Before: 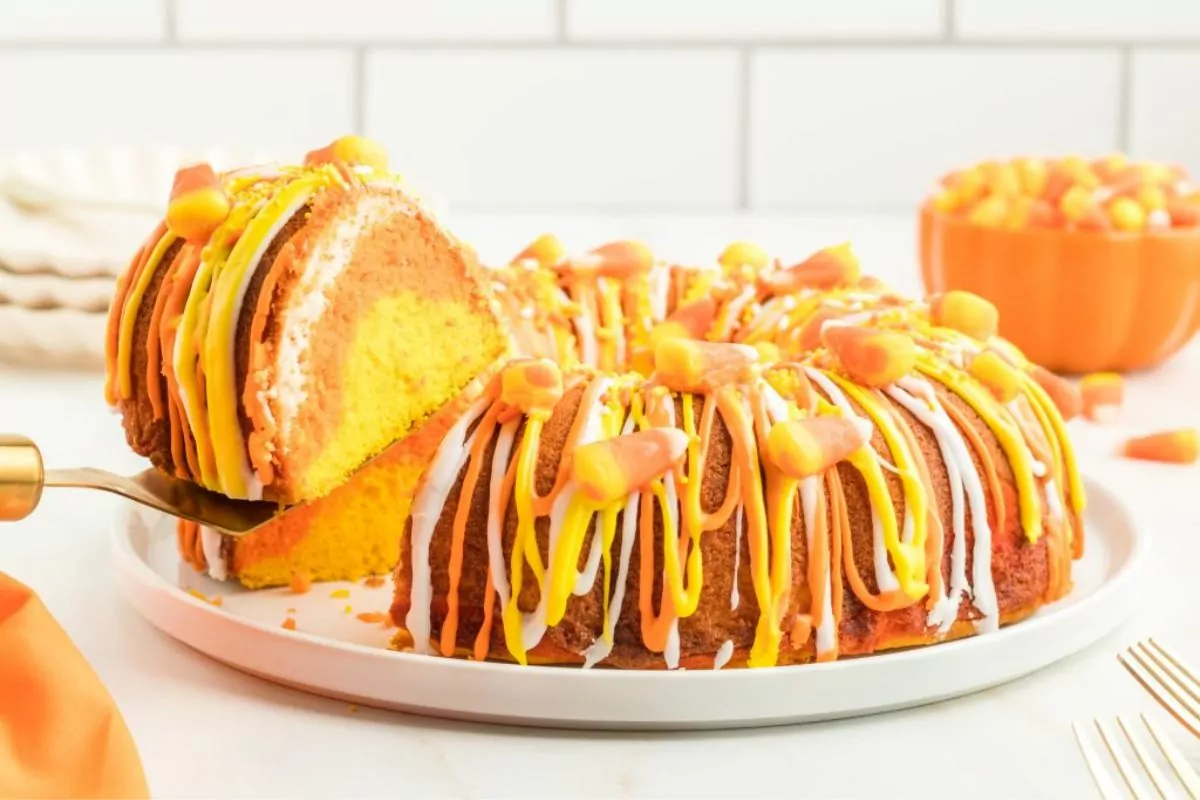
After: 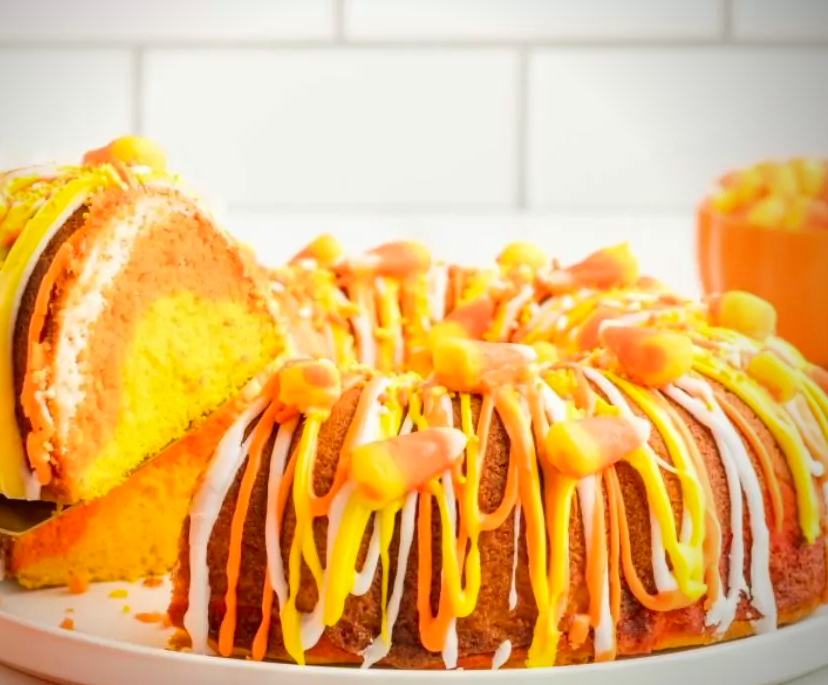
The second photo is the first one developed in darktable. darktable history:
contrast brightness saturation: saturation 0.175
crop: left 18.568%, right 12.411%, bottom 14.362%
vignetting: fall-off radius 60.9%, brightness -0.647, saturation -0.01, center (-0.119, -0.01)
